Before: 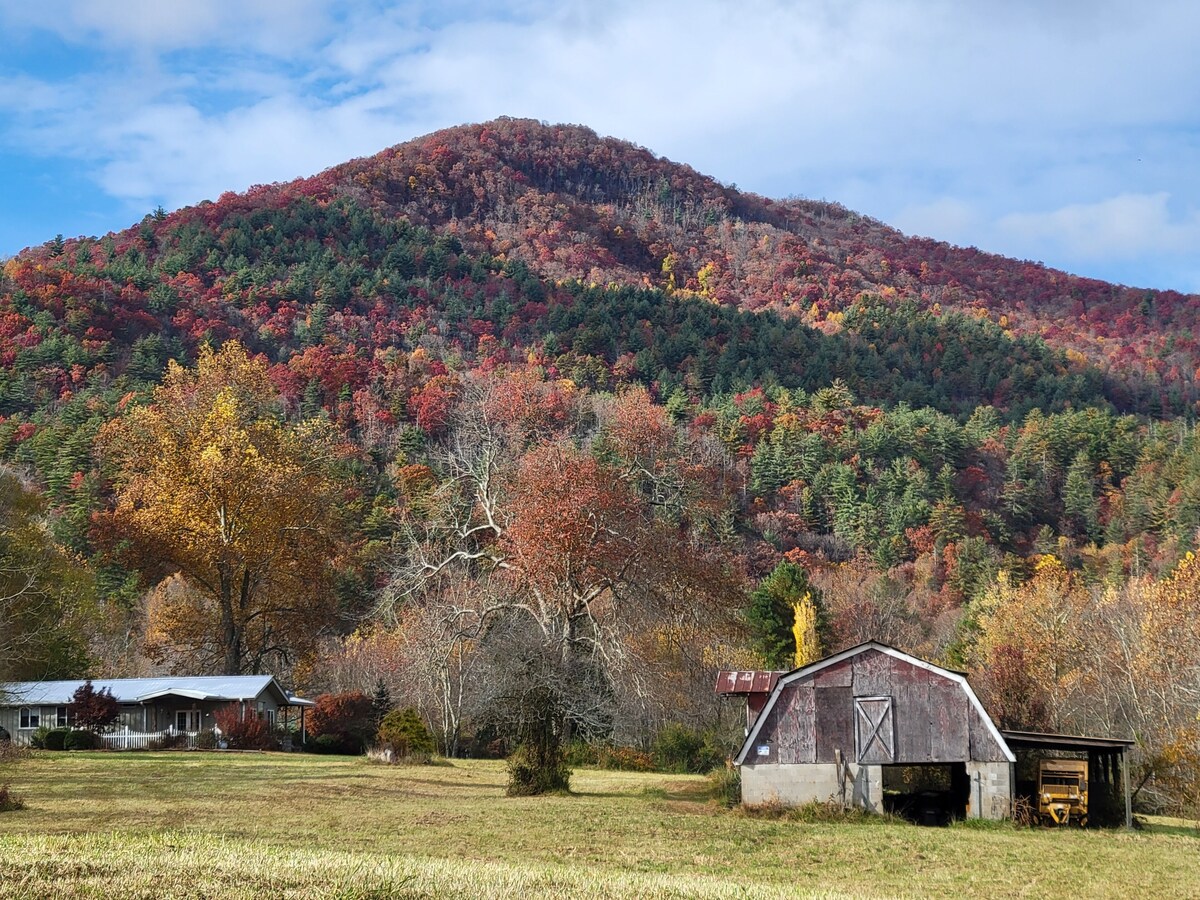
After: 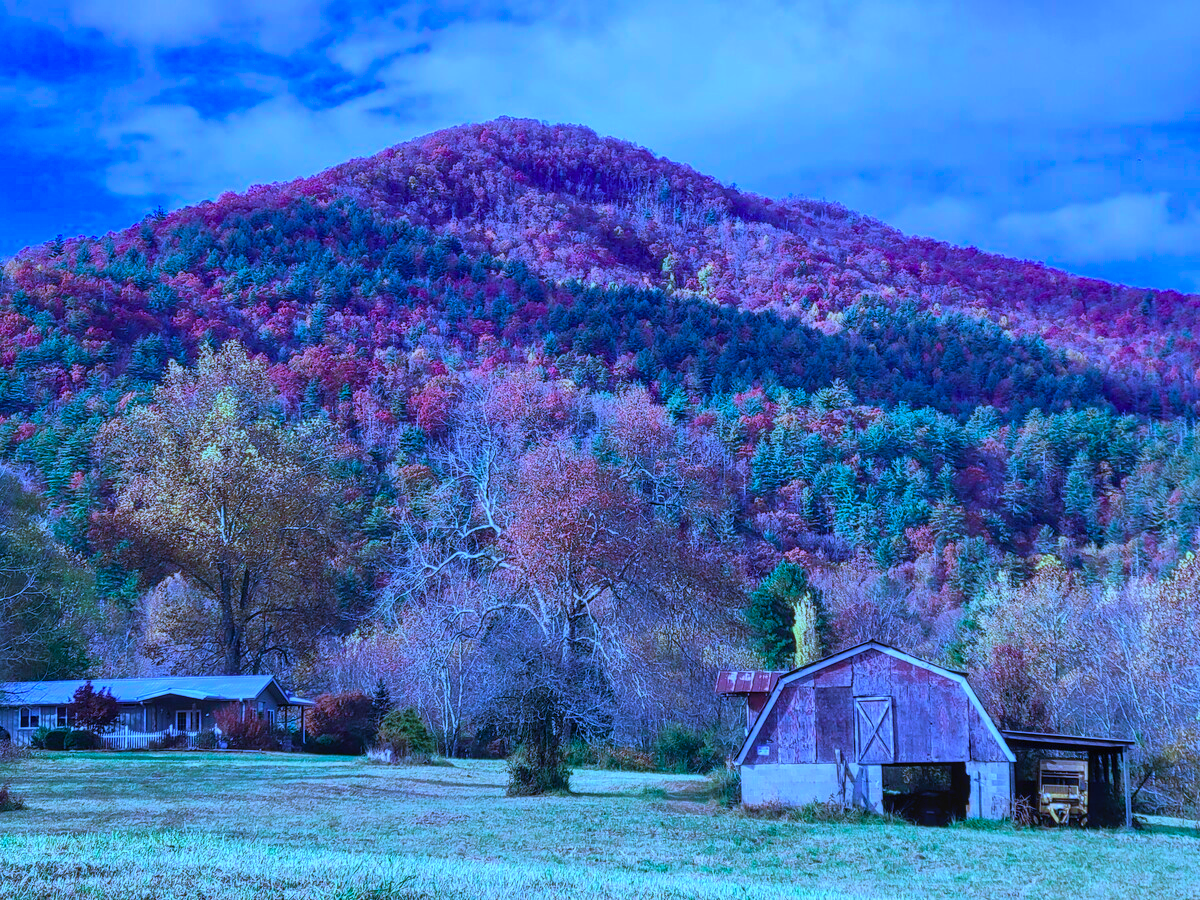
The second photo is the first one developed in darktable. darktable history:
color calibration: output R [0.948, 0.091, -0.04, 0], output G [-0.3, 1.384, -0.085, 0], output B [-0.108, 0.061, 1.08, 0], illuminant as shot in camera, x 0.484, y 0.43, temperature 2405.29 K
local contrast: detail 110%
